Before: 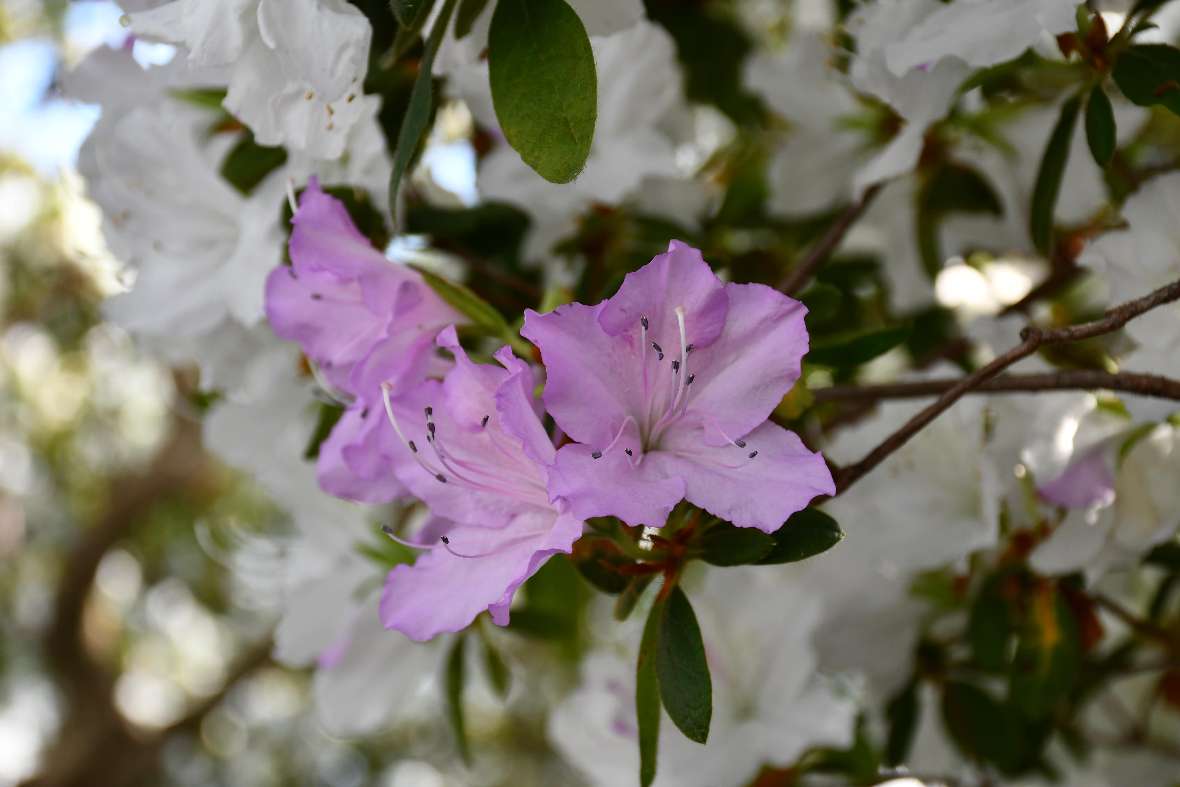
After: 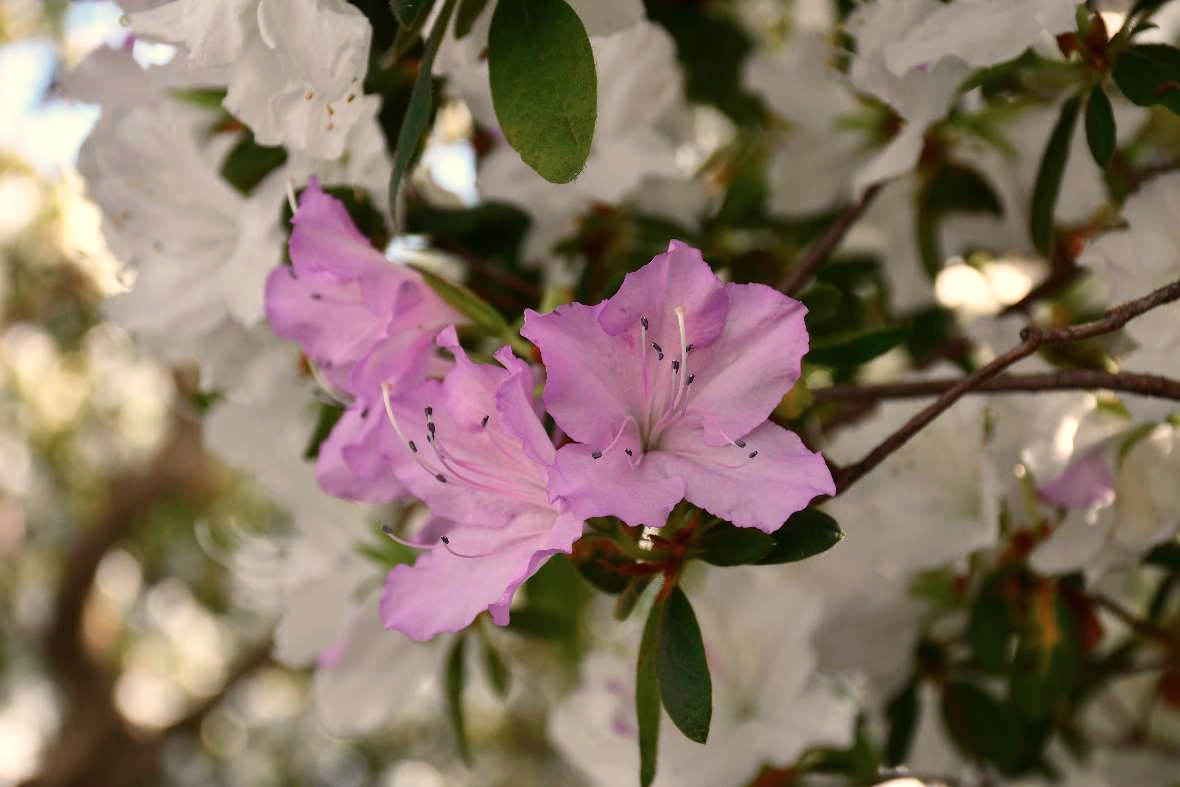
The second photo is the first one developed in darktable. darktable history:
white balance: red 1.138, green 0.996, blue 0.812
color correction: highlights a* -0.137, highlights b* 0.137
color calibration: illuminant as shot in camera, x 0.37, y 0.382, temperature 4313.32 K
